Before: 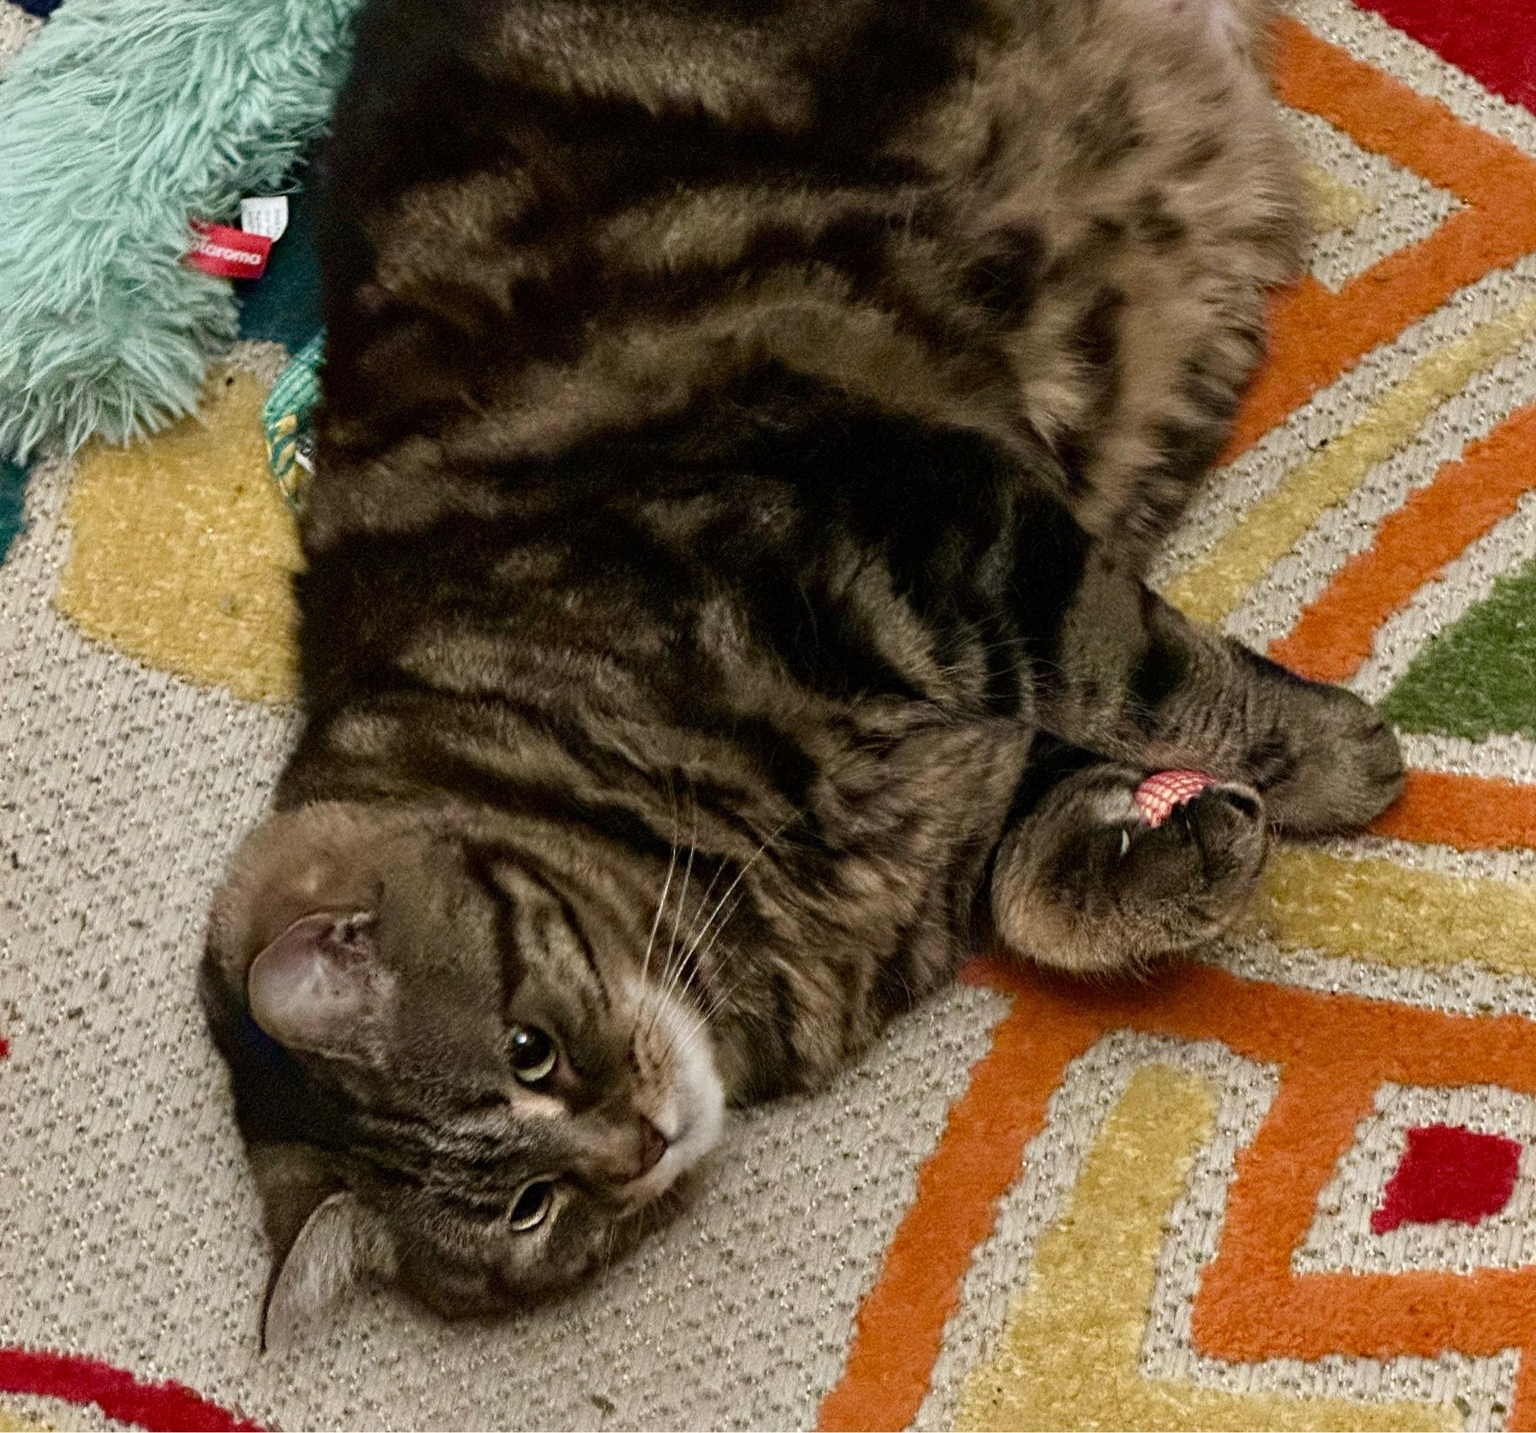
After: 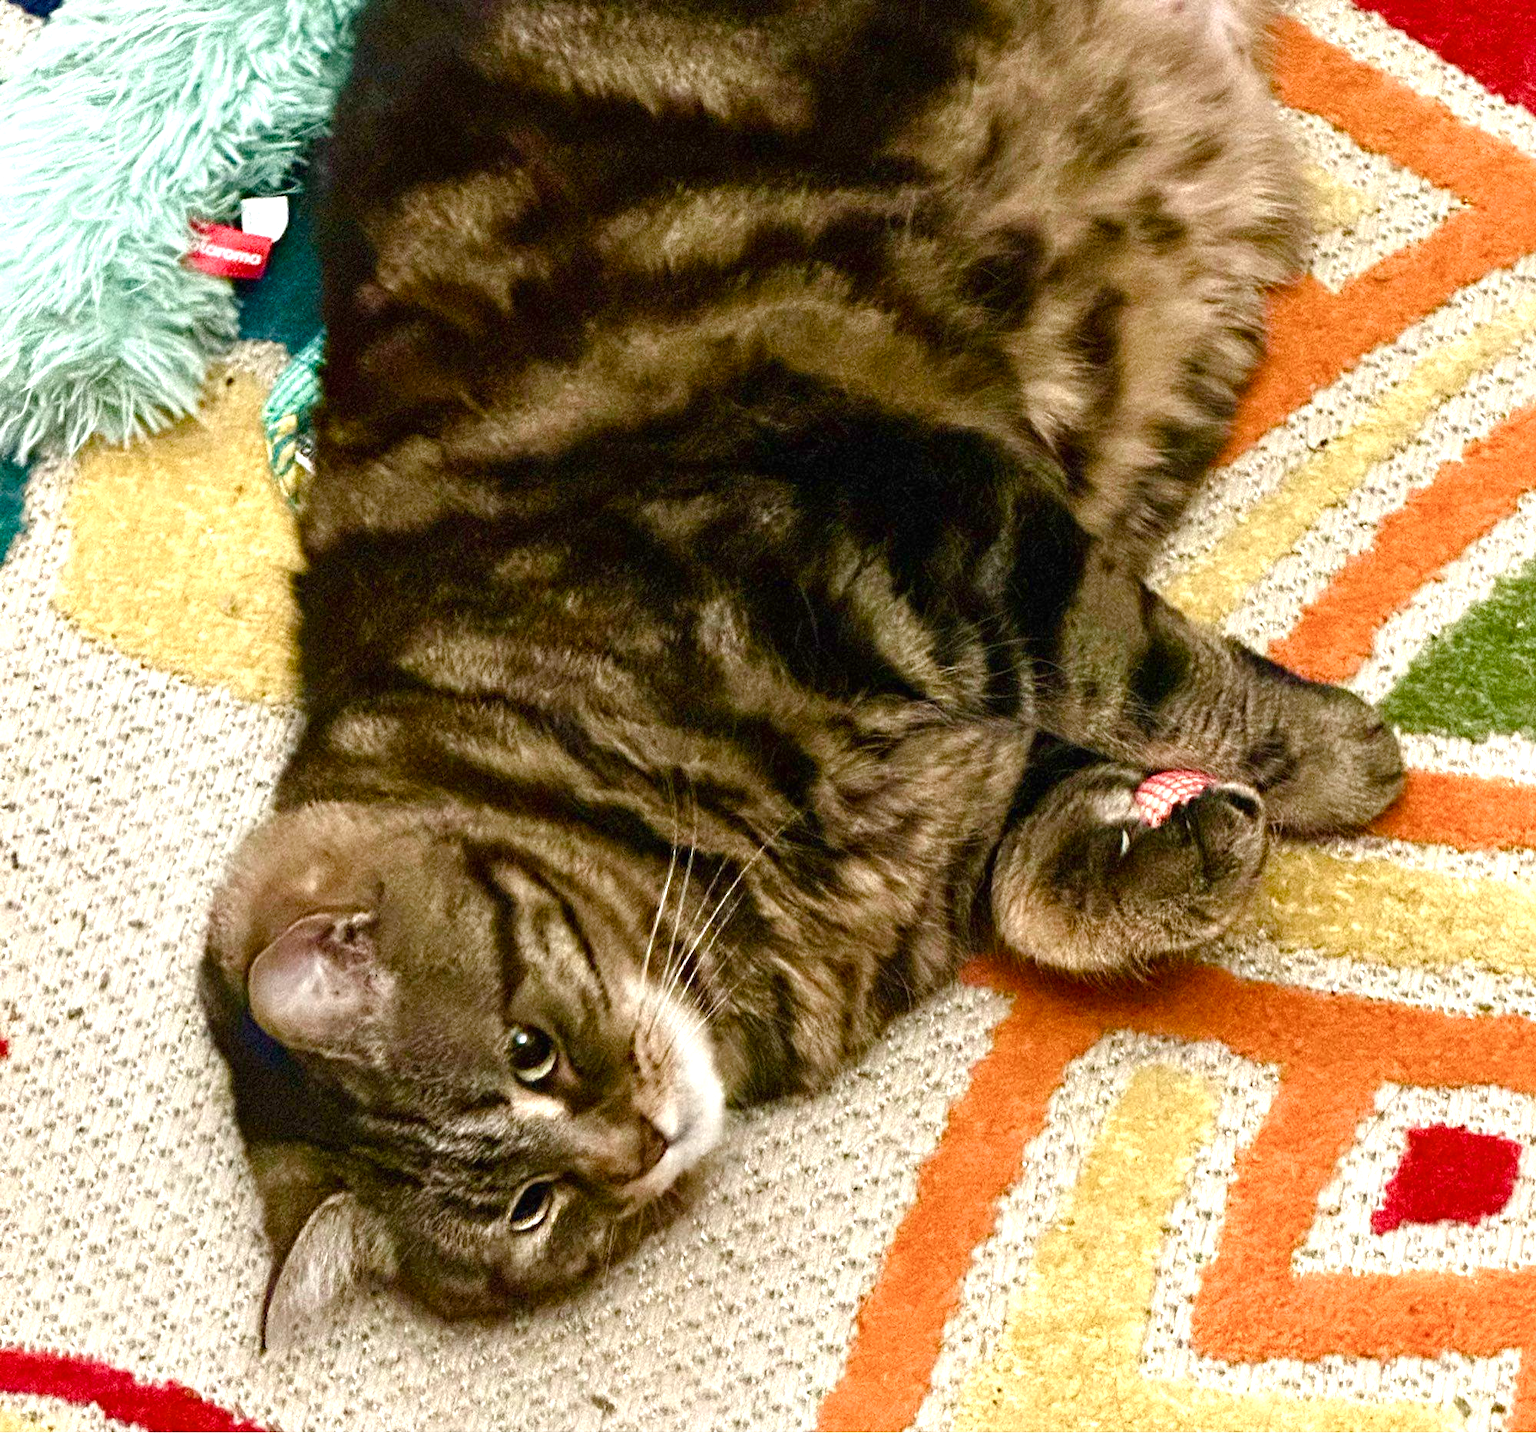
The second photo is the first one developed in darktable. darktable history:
color balance rgb: shadows lift › chroma 0.782%, shadows lift › hue 112.39°, perceptual saturation grading › global saturation 0.483%, perceptual saturation grading › highlights -32.69%, perceptual saturation grading › mid-tones 5.803%, perceptual saturation grading › shadows 18.656%, global vibrance 50.603%
exposure: black level correction 0, exposure 1.105 EV, compensate exposure bias true, compensate highlight preservation false
